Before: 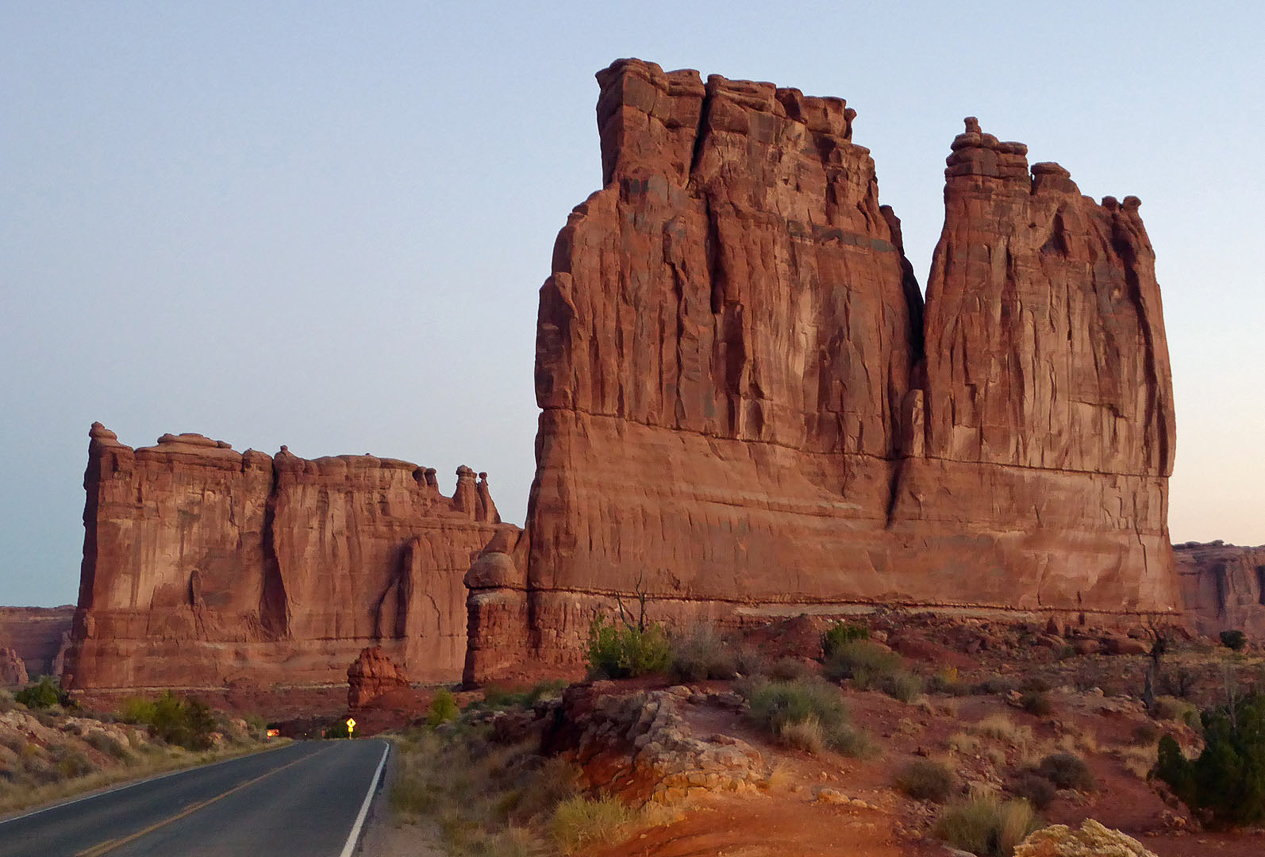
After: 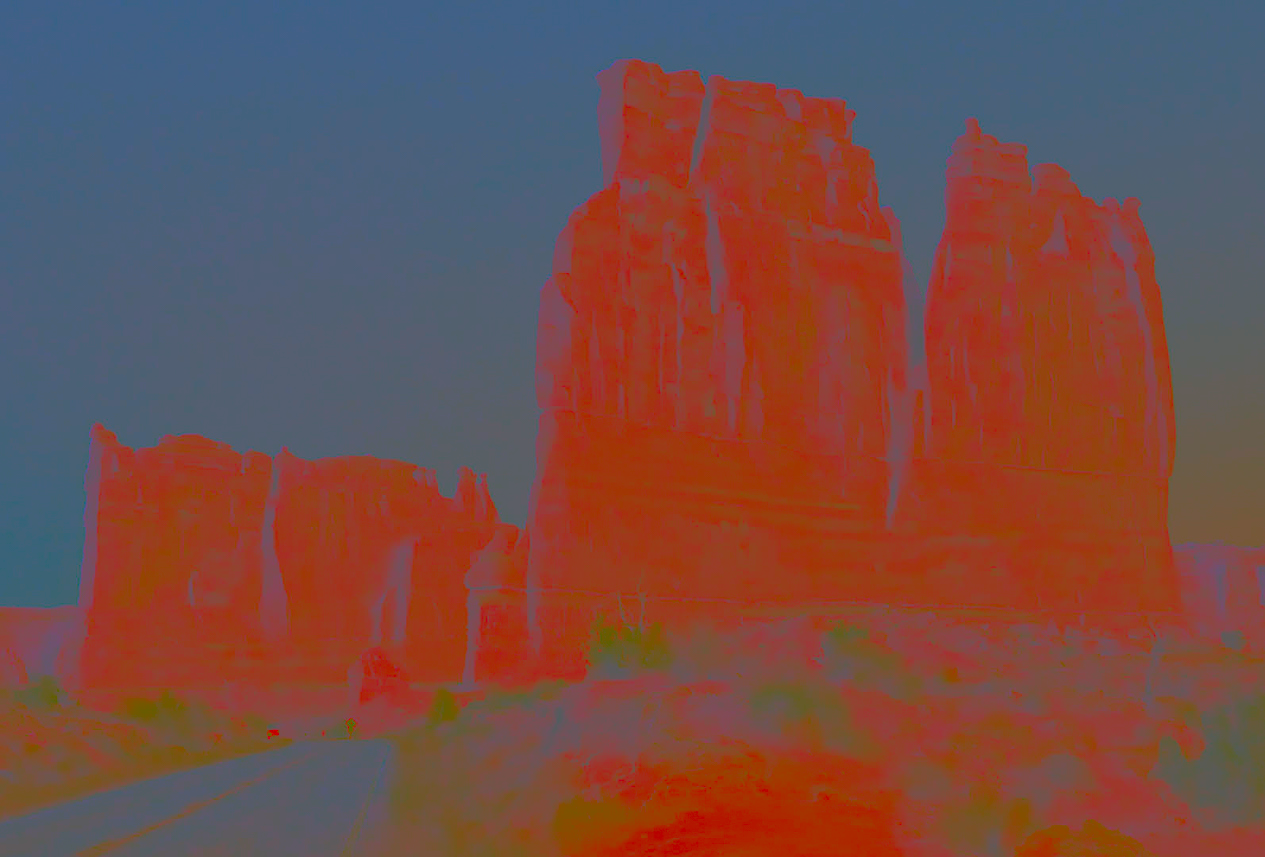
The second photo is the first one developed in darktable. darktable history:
local contrast: detail 130%
contrast brightness saturation: contrast -0.983, brightness -0.176, saturation 0.739
exposure: black level correction -0.004, exposure 0.05 EV, compensate exposure bias true, compensate highlight preservation false
